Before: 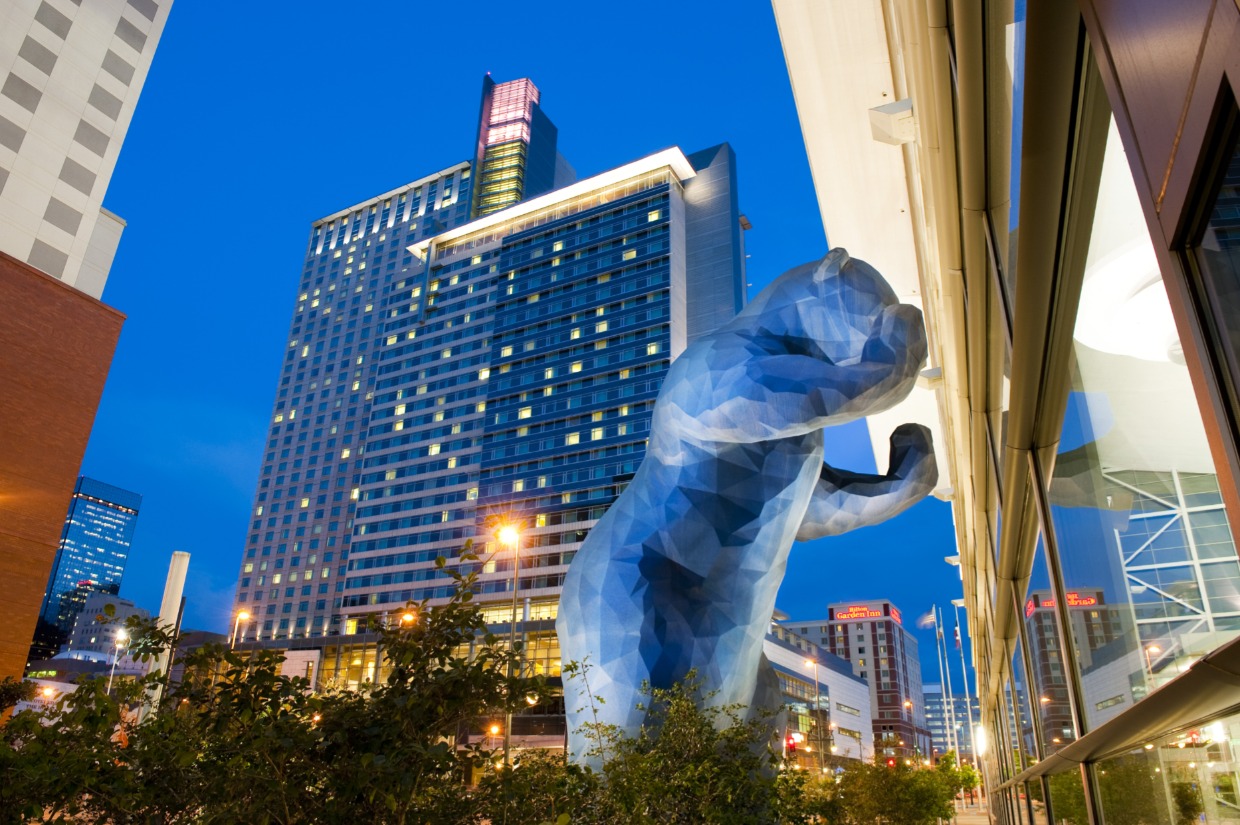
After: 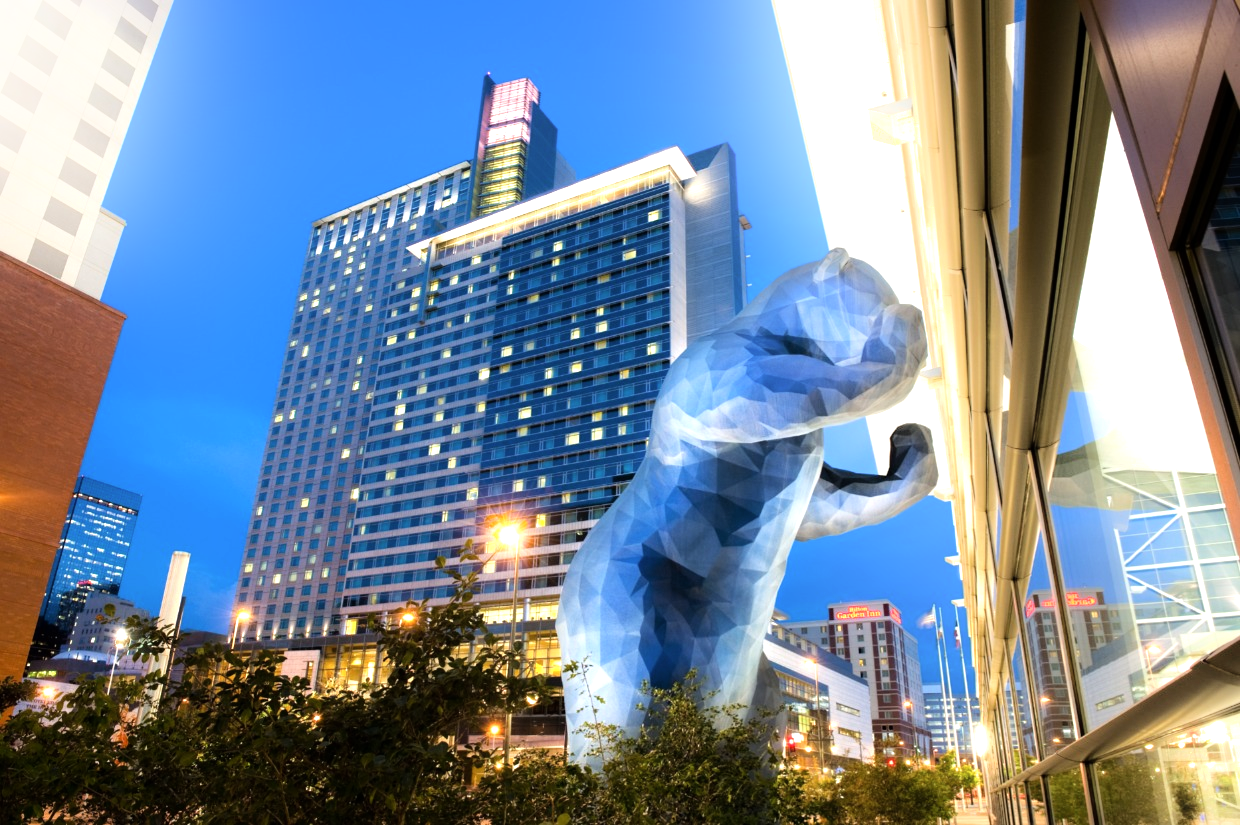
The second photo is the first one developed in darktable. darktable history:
contrast brightness saturation: saturation -0.053
shadows and highlights: shadows -21.85, highlights 98.53, soften with gaussian
tone equalizer: -8 EV -0.717 EV, -7 EV -0.733 EV, -6 EV -0.637 EV, -5 EV -0.39 EV, -3 EV 0.387 EV, -2 EV 0.6 EV, -1 EV 0.687 EV, +0 EV 0.719 EV
